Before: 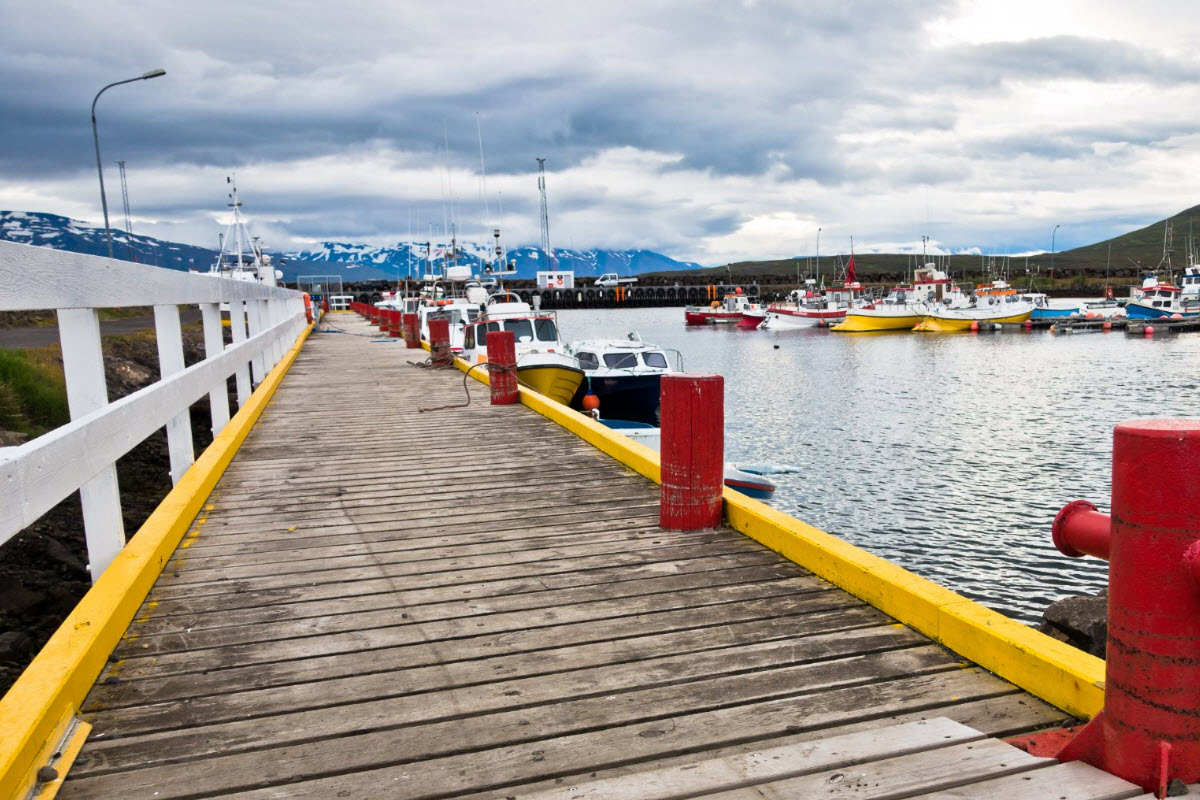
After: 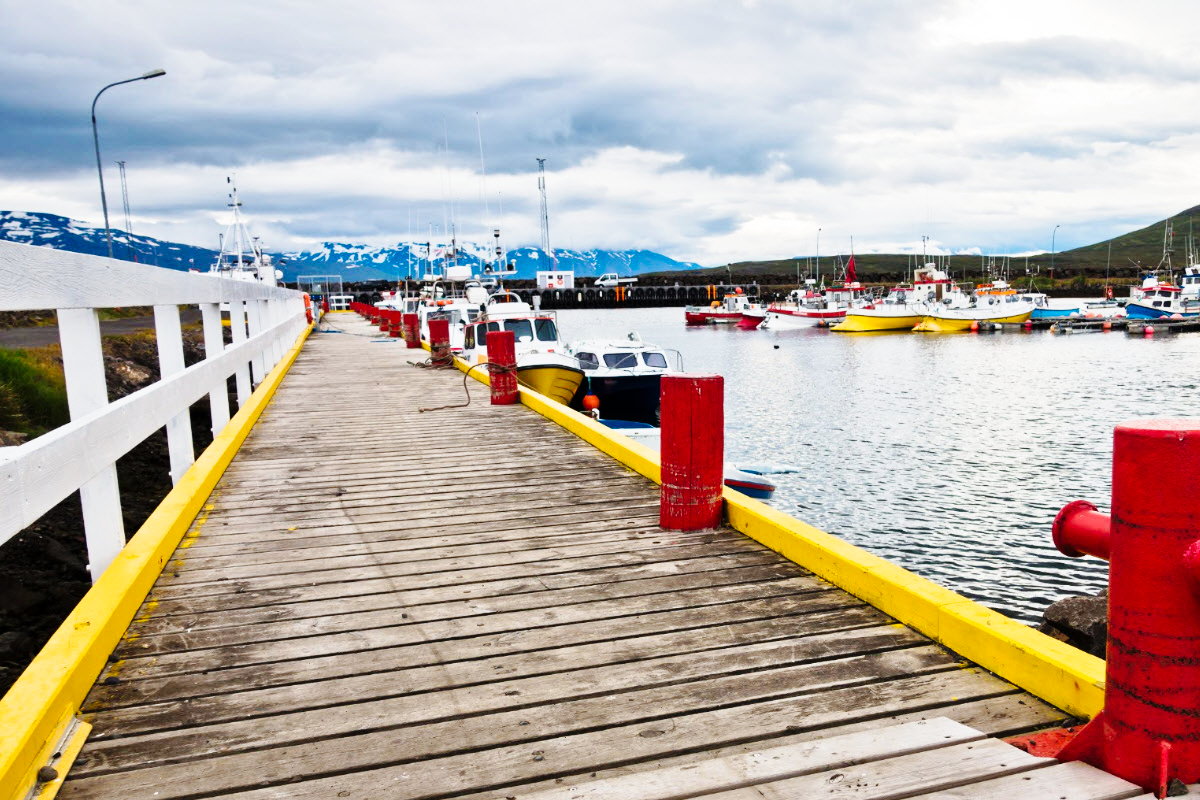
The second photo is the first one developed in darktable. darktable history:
base curve: curves: ch0 [(0, 0) (0.036, 0.025) (0.121, 0.166) (0.206, 0.329) (0.605, 0.79) (1, 1)], preserve colors none
